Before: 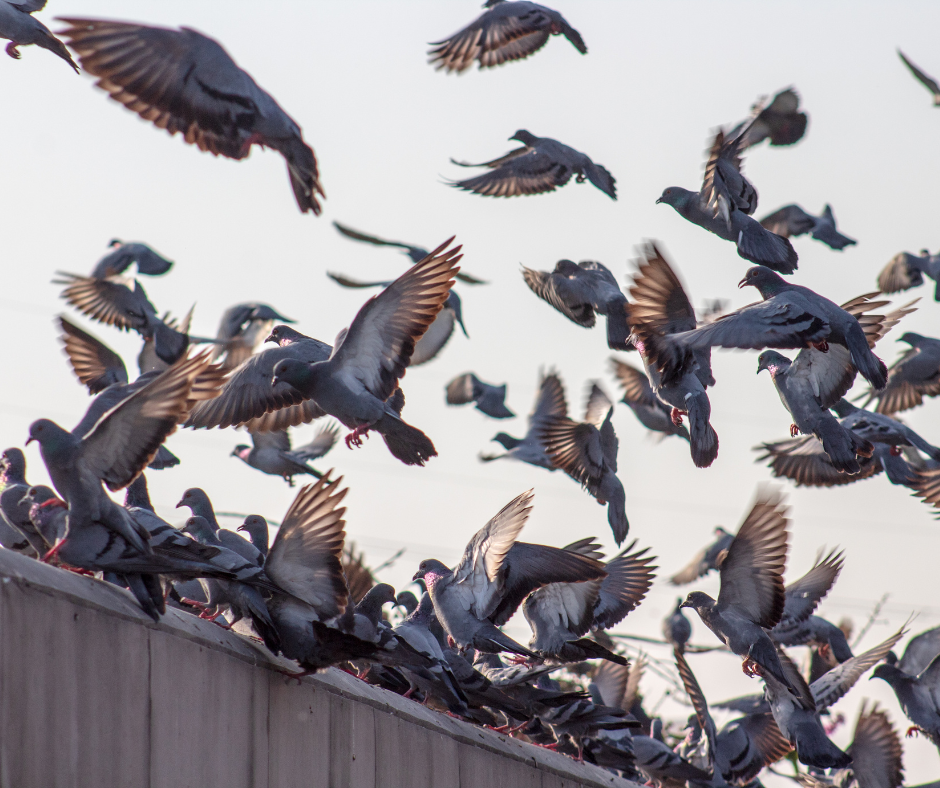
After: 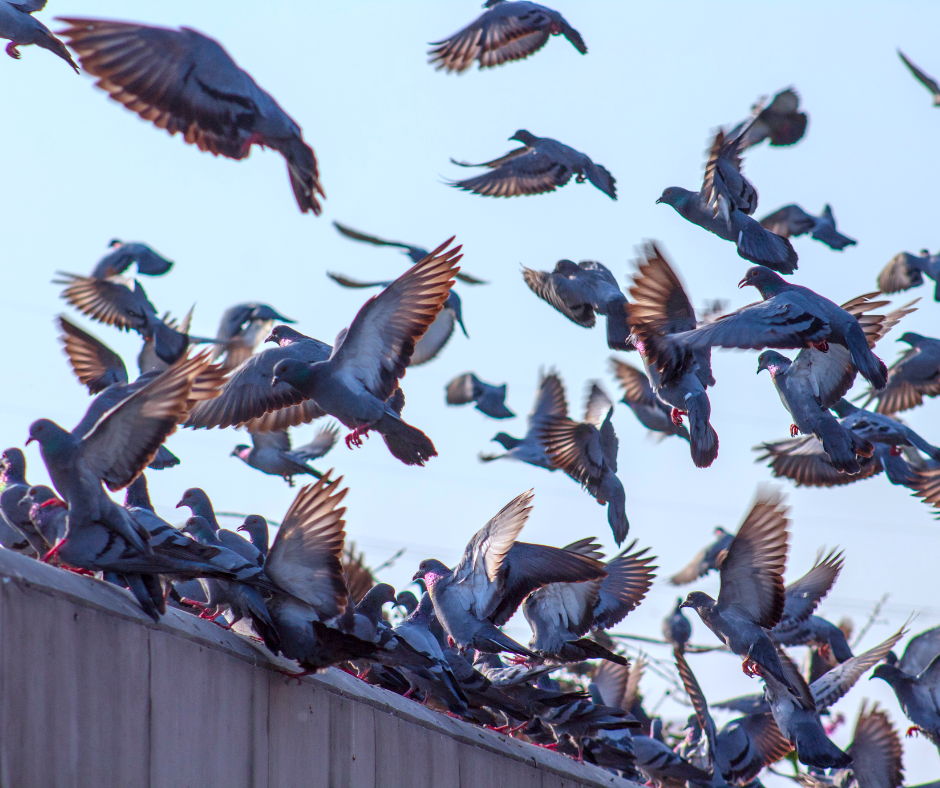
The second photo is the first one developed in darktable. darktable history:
contrast brightness saturation: saturation 0.5
color calibration: illuminant custom, x 0.368, y 0.373, temperature 4330.32 K
